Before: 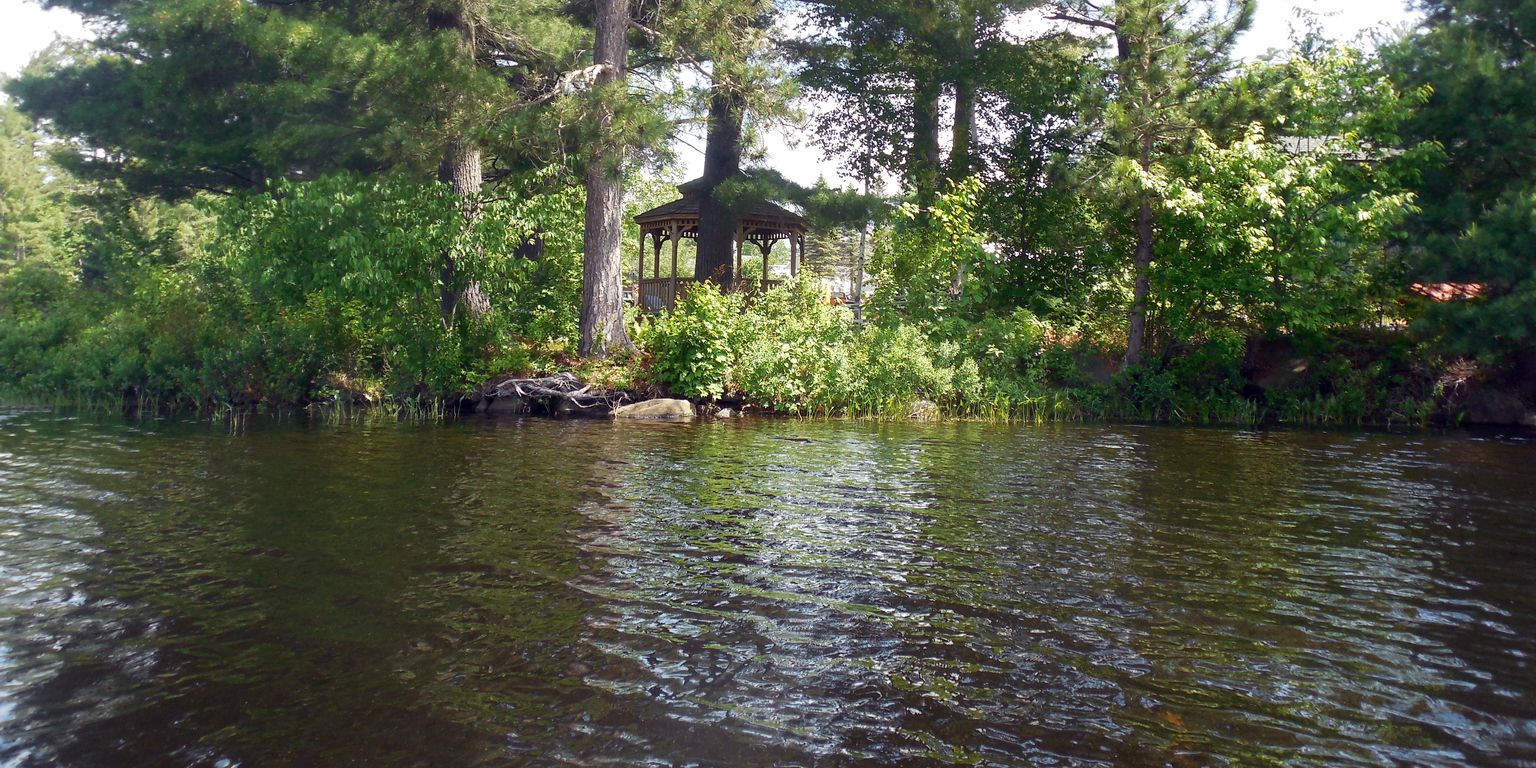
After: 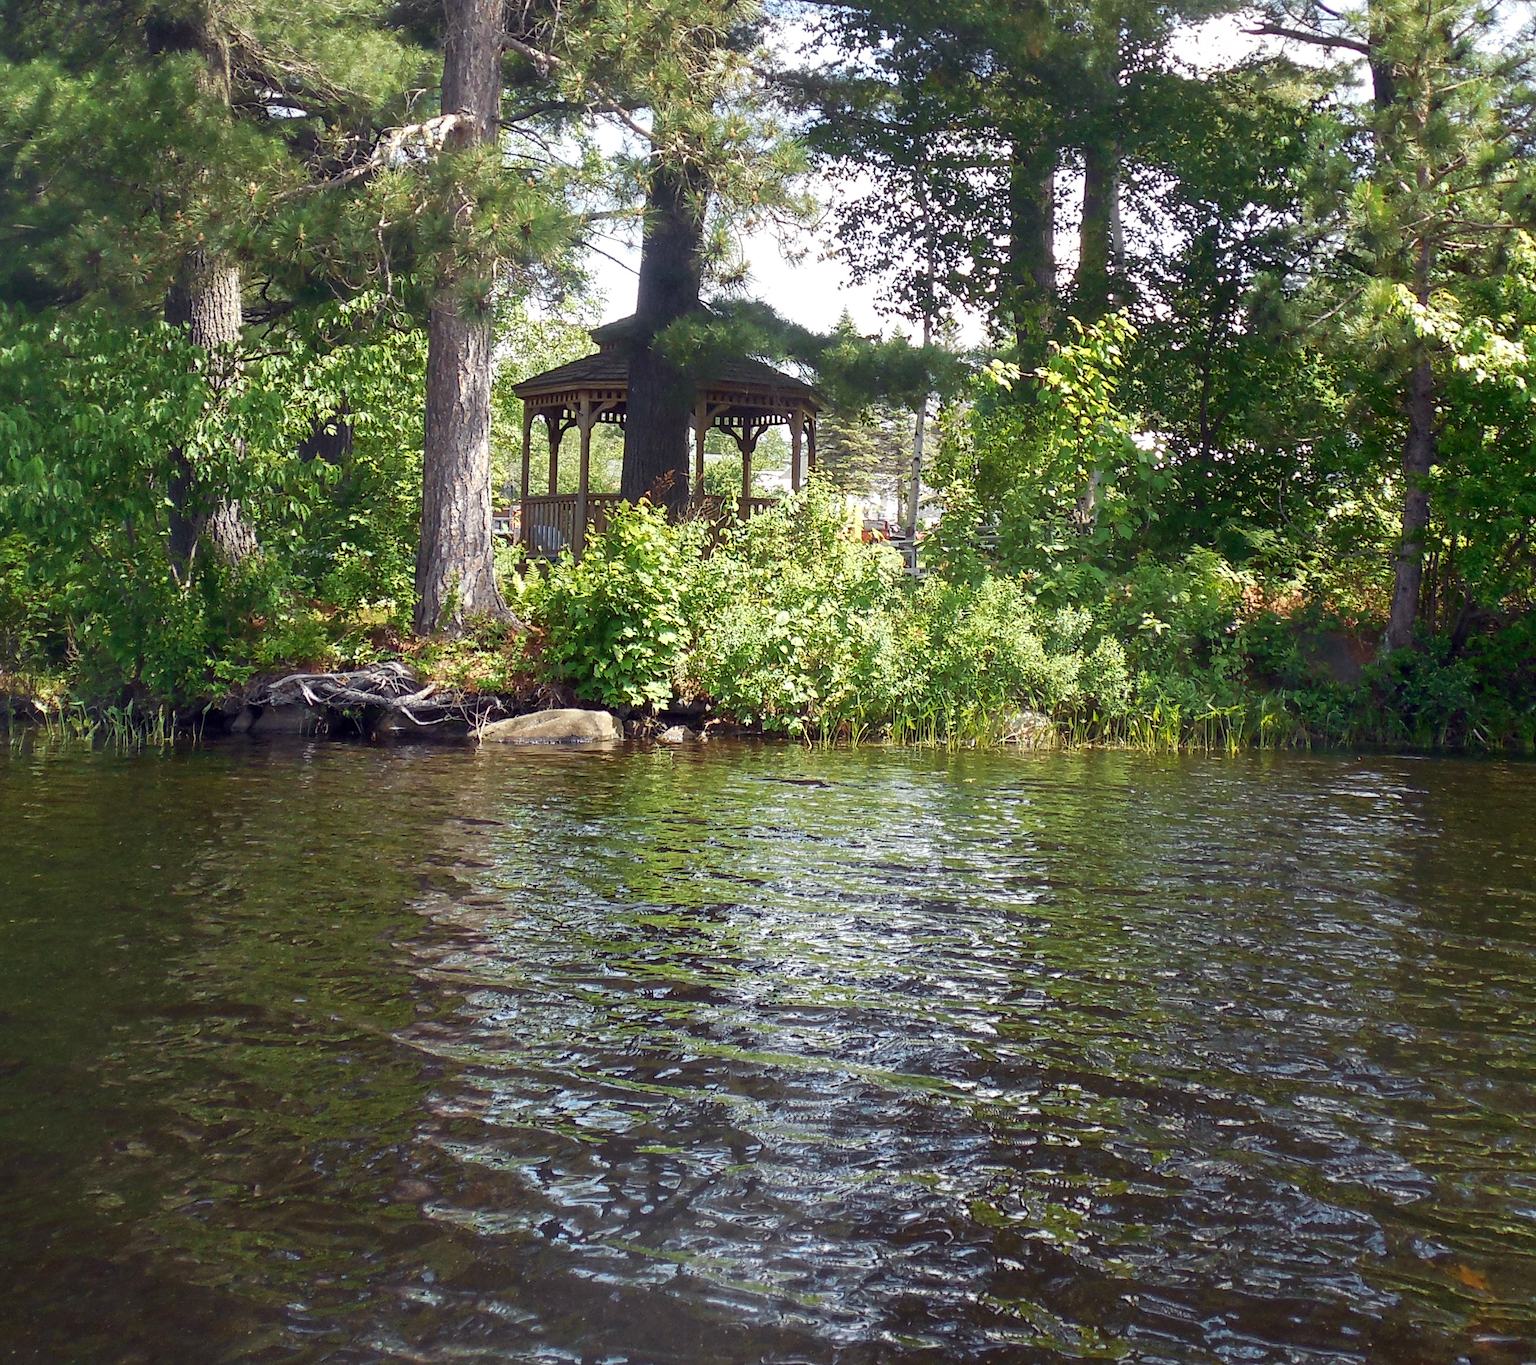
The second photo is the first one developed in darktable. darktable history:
levels: mode automatic, black 0.023%, white 99.97%, levels [0.062, 0.494, 0.925]
crop and rotate: left 22.516%, right 21.234%
